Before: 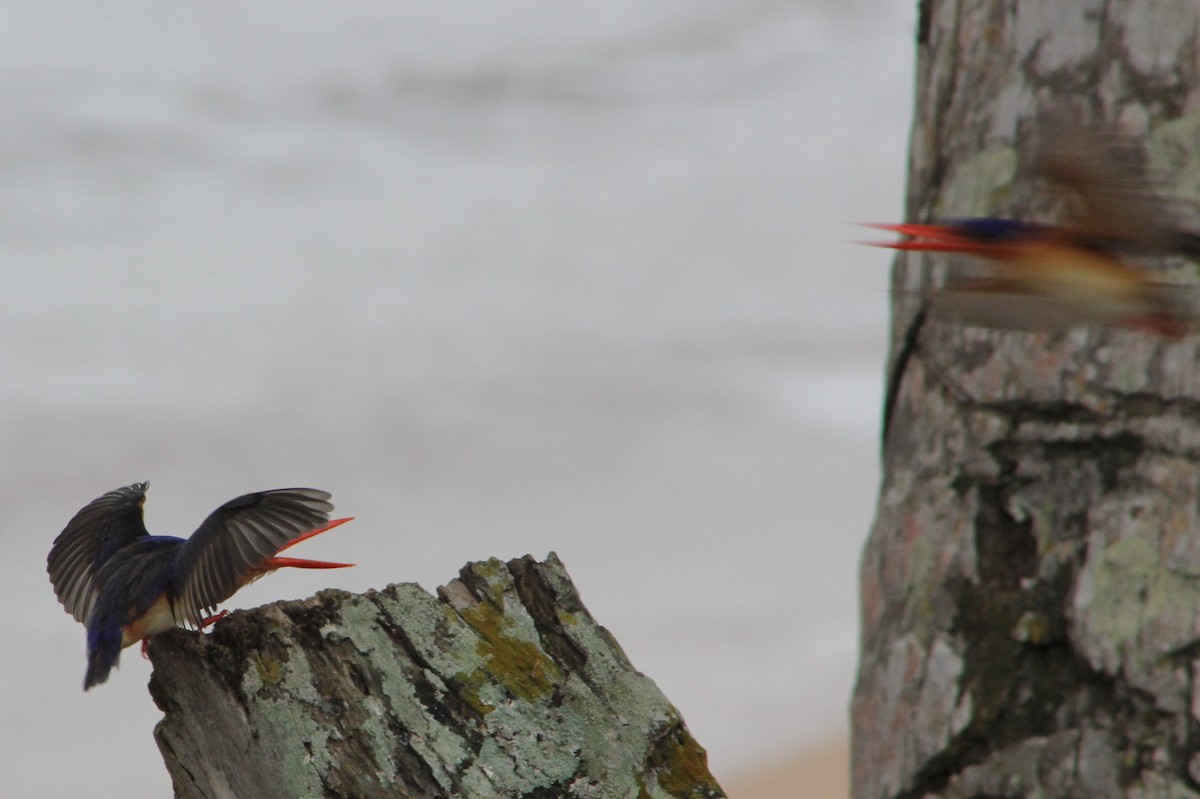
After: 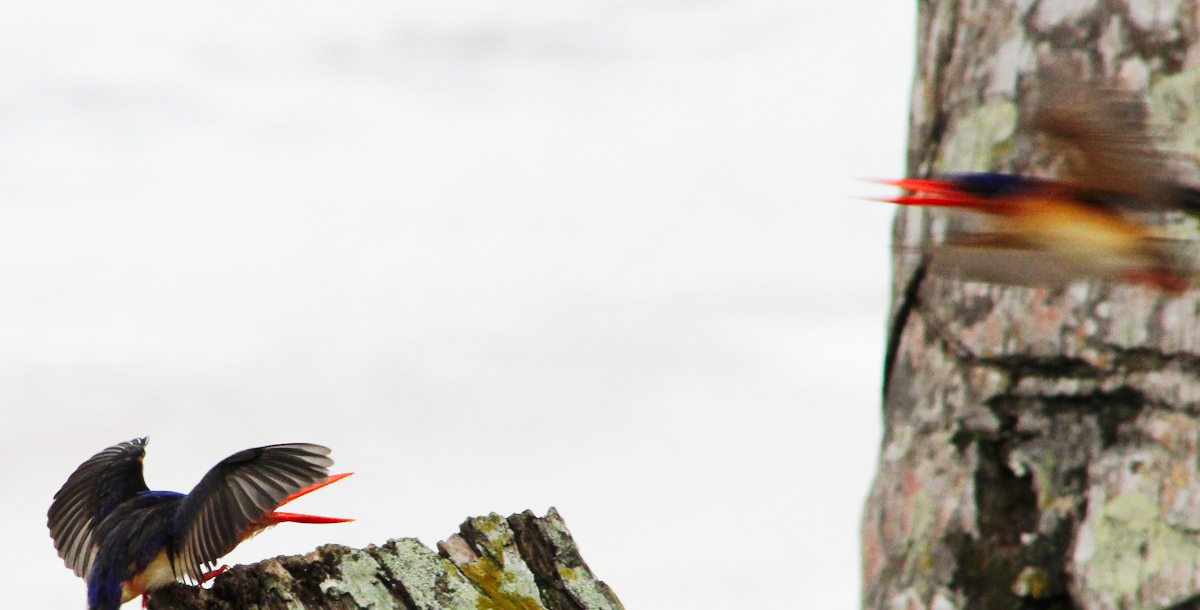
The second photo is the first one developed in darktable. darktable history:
crop: top 5.657%, bottom 17.956%
base curve: curves: ch0 [(0, 0) (0.007, 0.004) (0.027, 0.03) (0.046, 0.07) (0.207, 0.54) (0.442, 0.872) (0.673, 0.972) (1, 1)], preserve colors none
